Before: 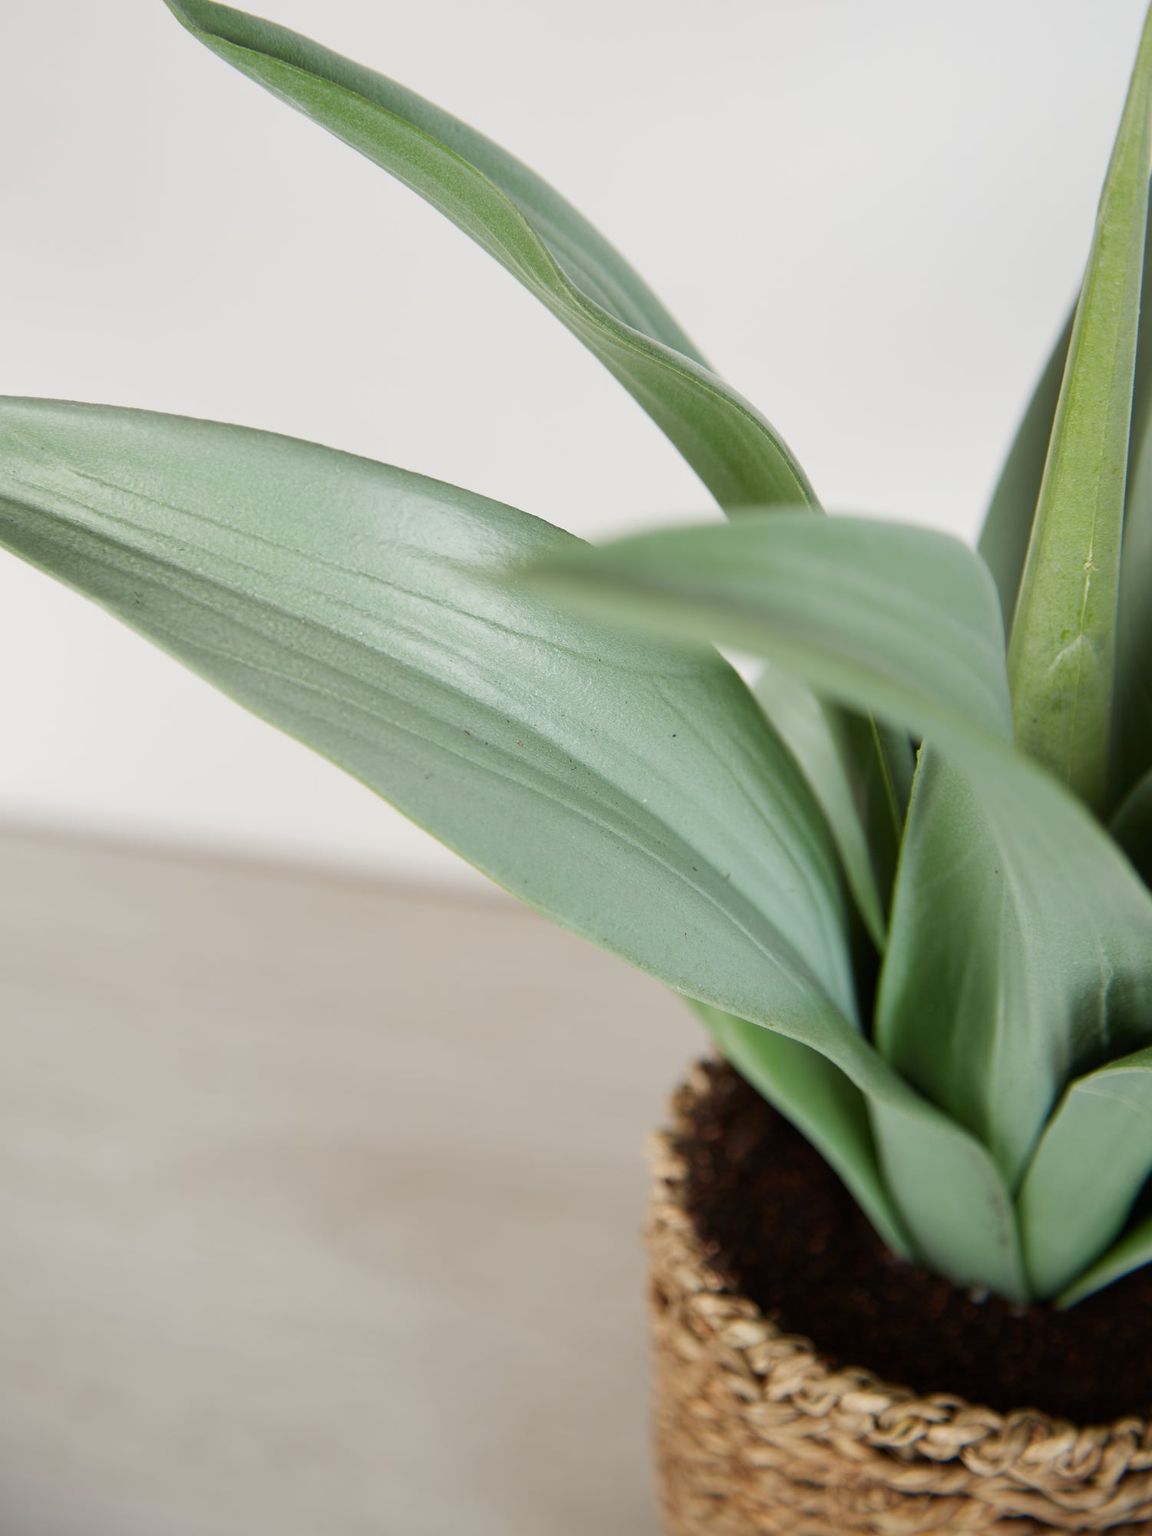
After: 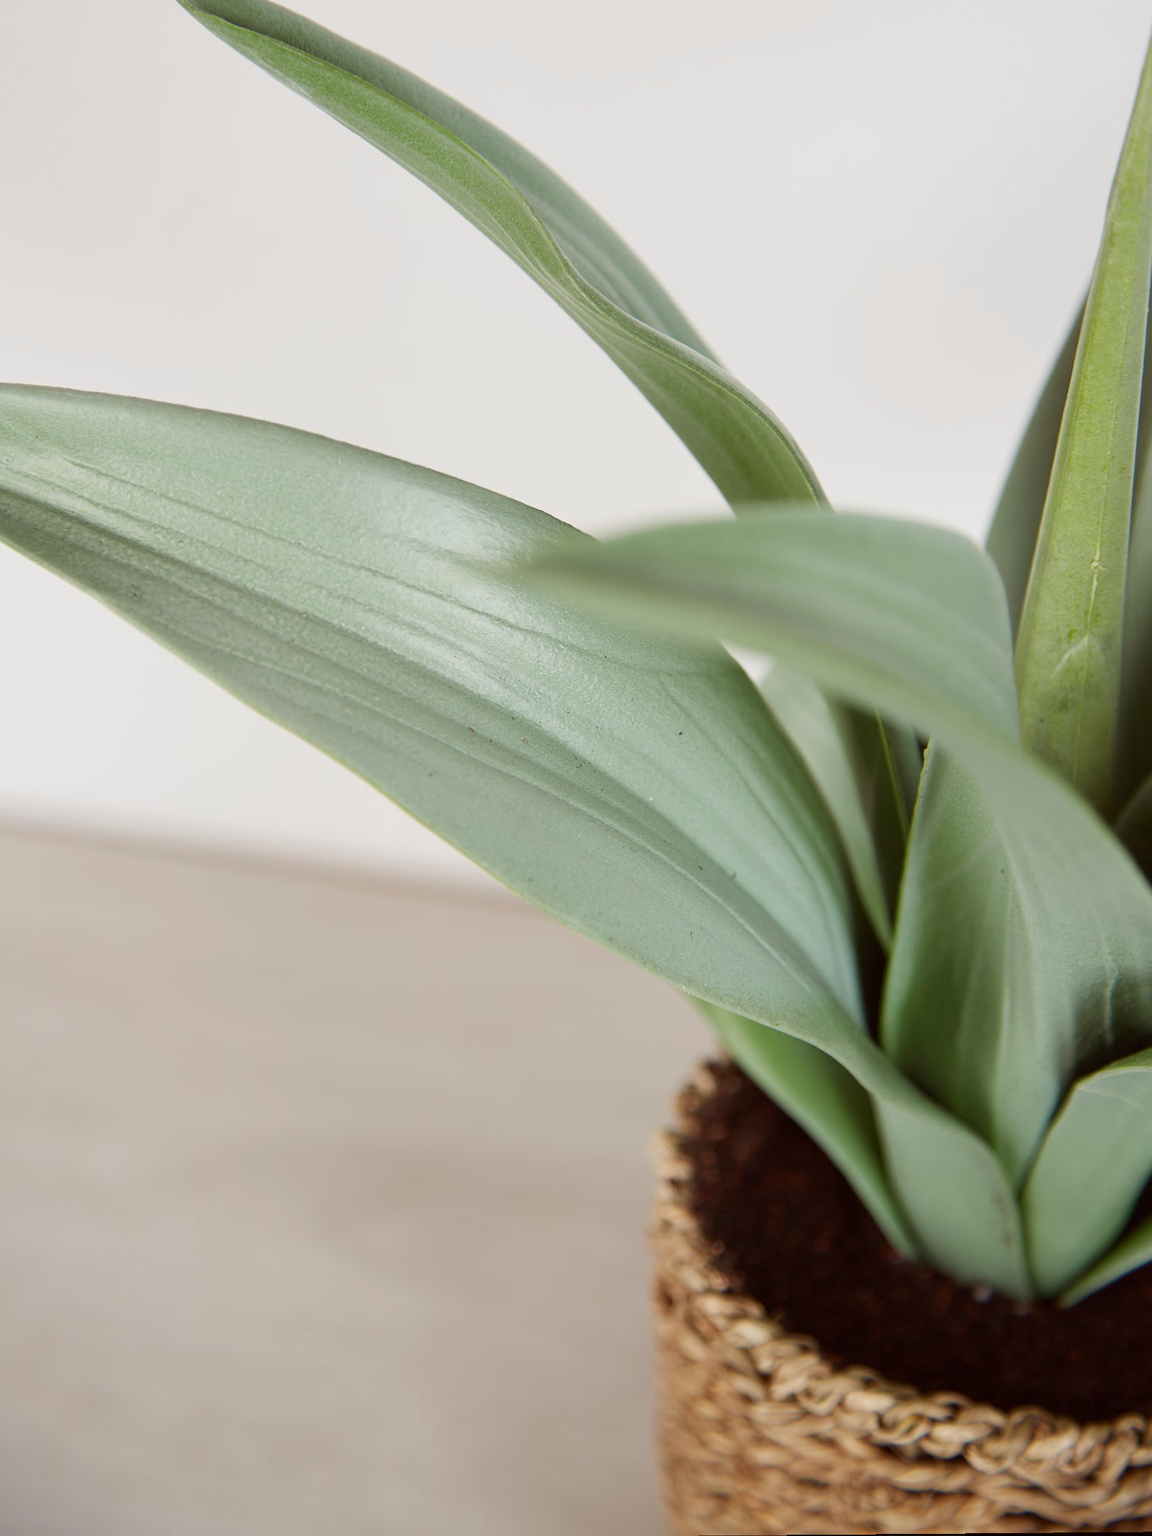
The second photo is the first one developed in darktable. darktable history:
rotate and perspective: rotation 0.174°, lens shift (vertical) 0.013, lens shift (horizontal) 0.019, shear 0.001, automatic cropping original format, crop left 0.007, crop right 0.991, crop top 0.016, crop bottom 0.997
color balance: mode lift, gamma, gain (sRGB), lift [1, 1.049, 1, 1]
